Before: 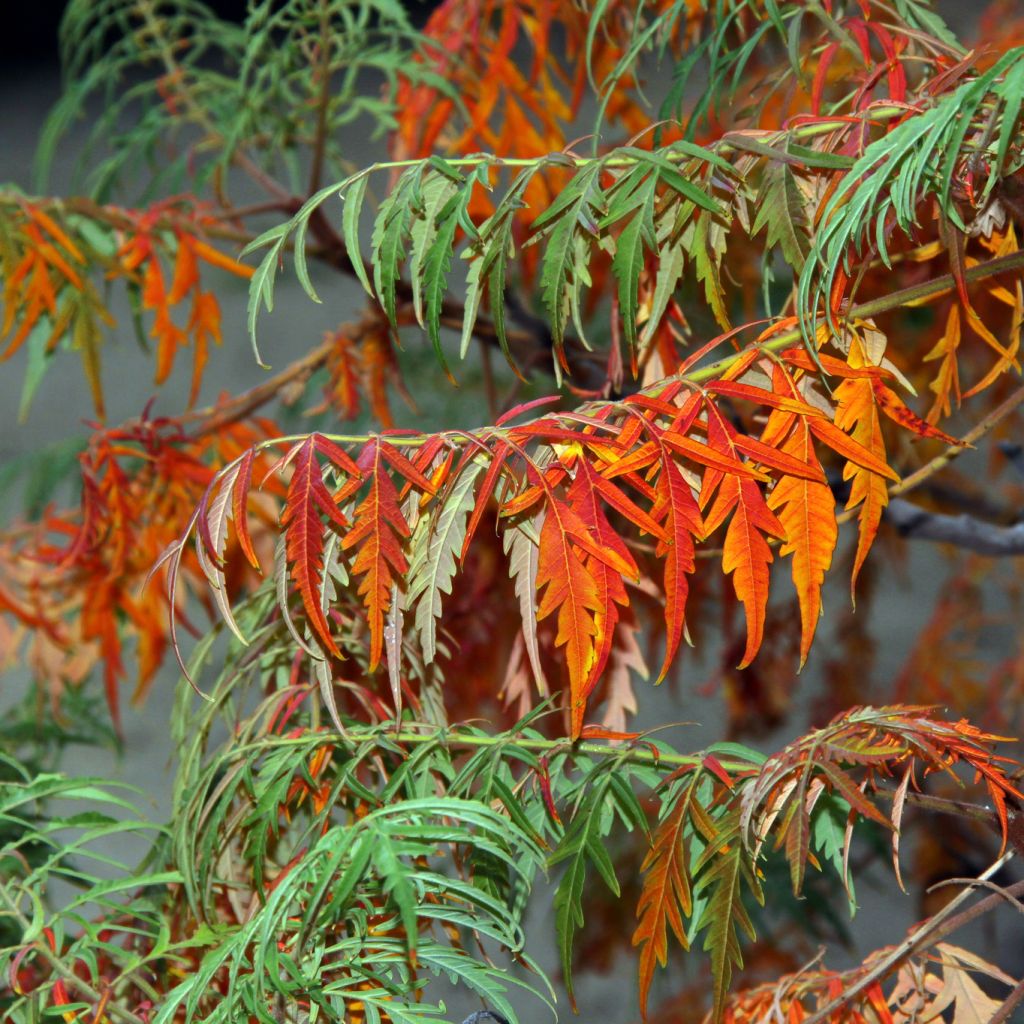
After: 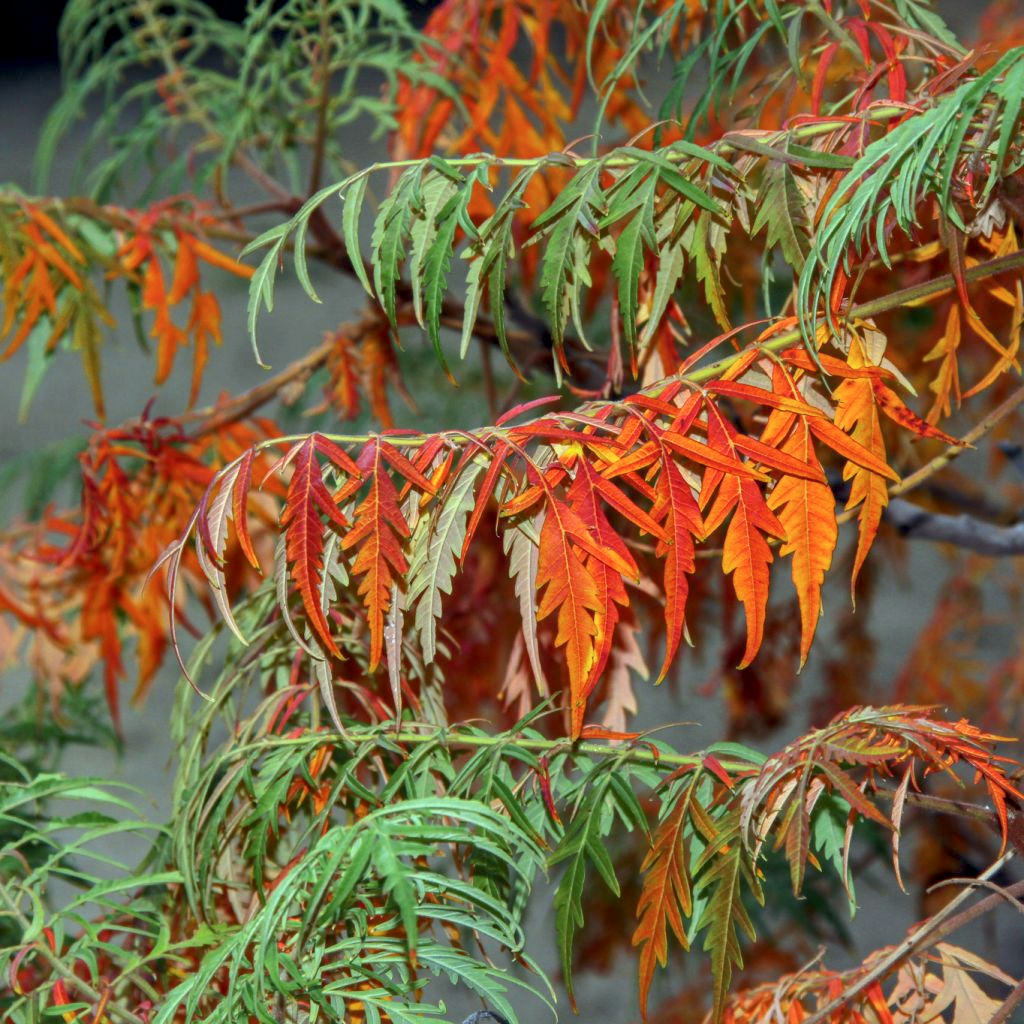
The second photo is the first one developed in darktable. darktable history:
color balance rgb: perceptual saturation grading › global saturation -0.31%, global vibrance -8%, contrast -13%, saturation formula JzAzBz (2021)
shadows and highlights: on, module defaults
local contrast: highlights 61%, detail 143%, midtone range 0.428
